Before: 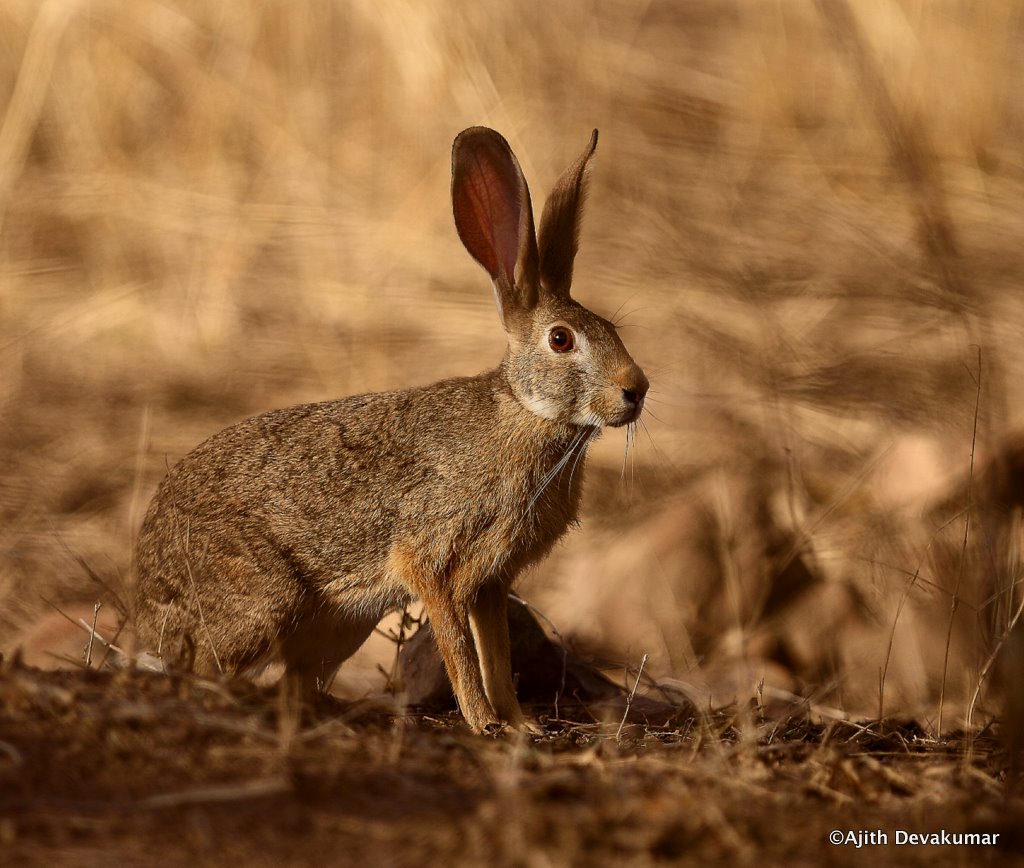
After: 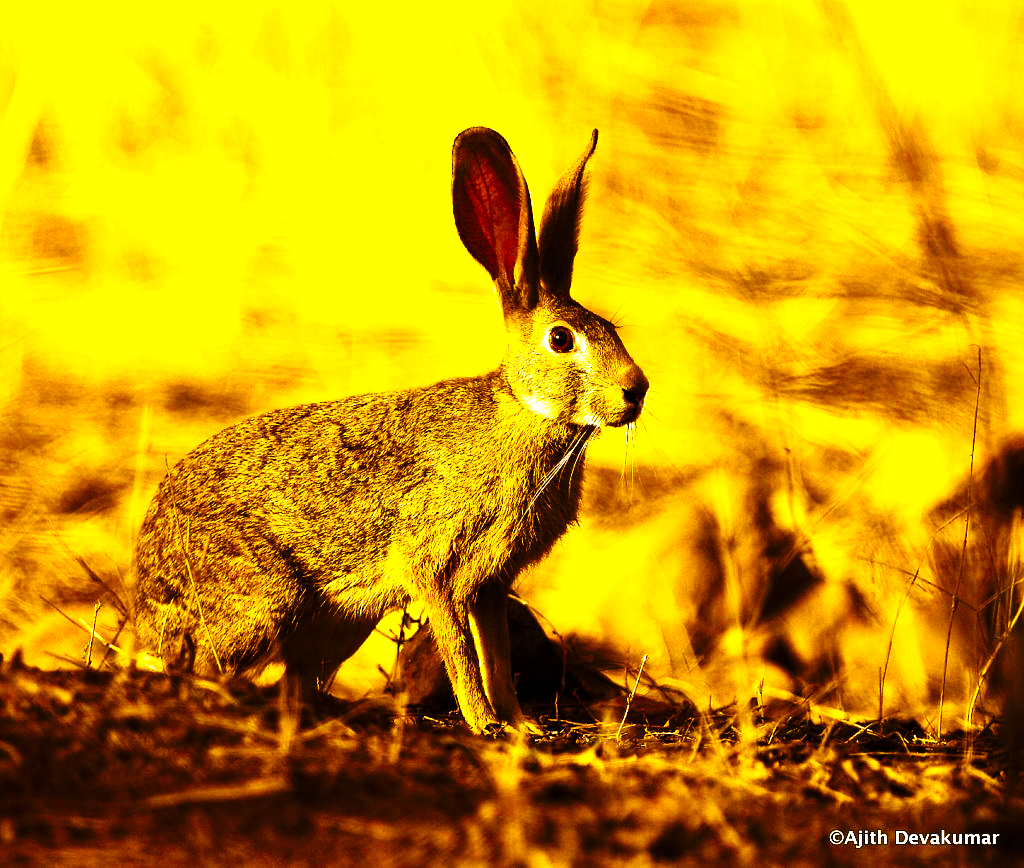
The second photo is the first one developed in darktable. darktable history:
base curve: curves: ch0 [(0, 0) (0.036, 0.025) (0.121, 0.166) (0.206, 0.329) (0.605, 0.79) (1, 1)], preserve colors none
color balance rgb: linear chroma grading › global chroma 20%, perceptual saturation grading › global saturation 65%, perceptual saturation grading › highlights 60%, perceptual saturation grading › mid-tones 50%, perceptual saturation grading › shadows 50%, perceptual brilliance grading › global brilliance 30%, perceptual brilliance grading › highlights 50%, perceptual brilliance grading › mid-tones 50%, perceptual brilliance grading › shadows -22%, global vibrance 20%
